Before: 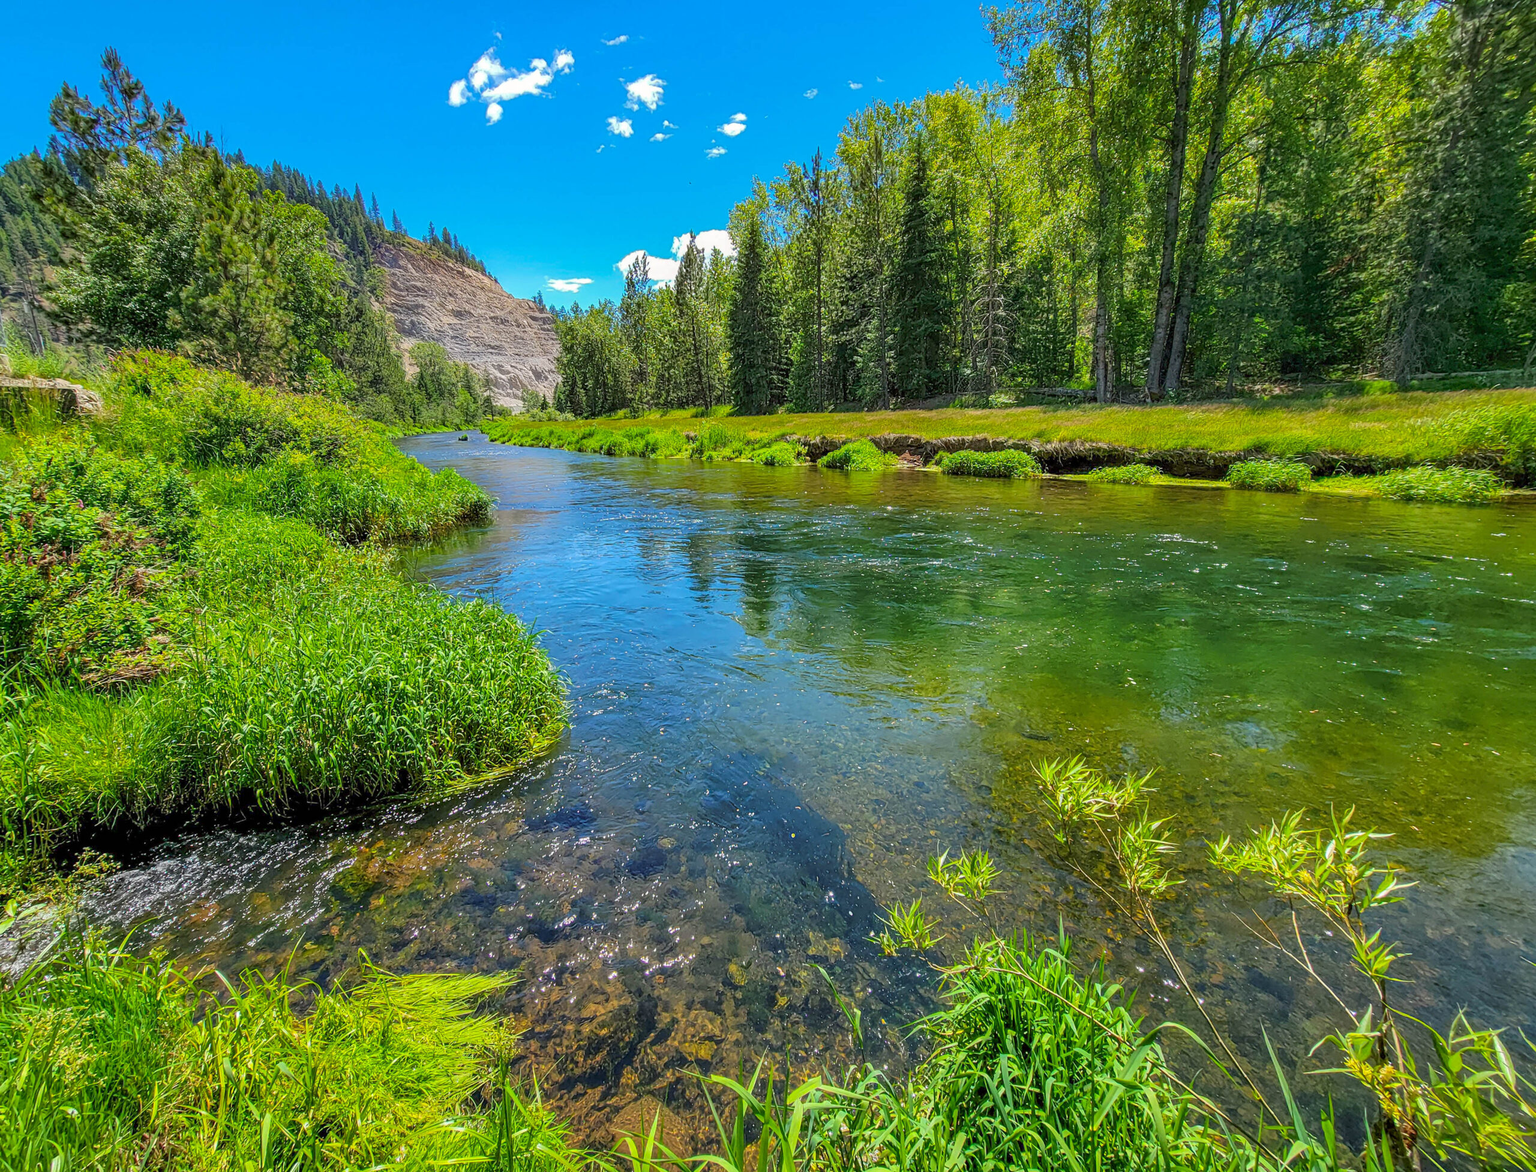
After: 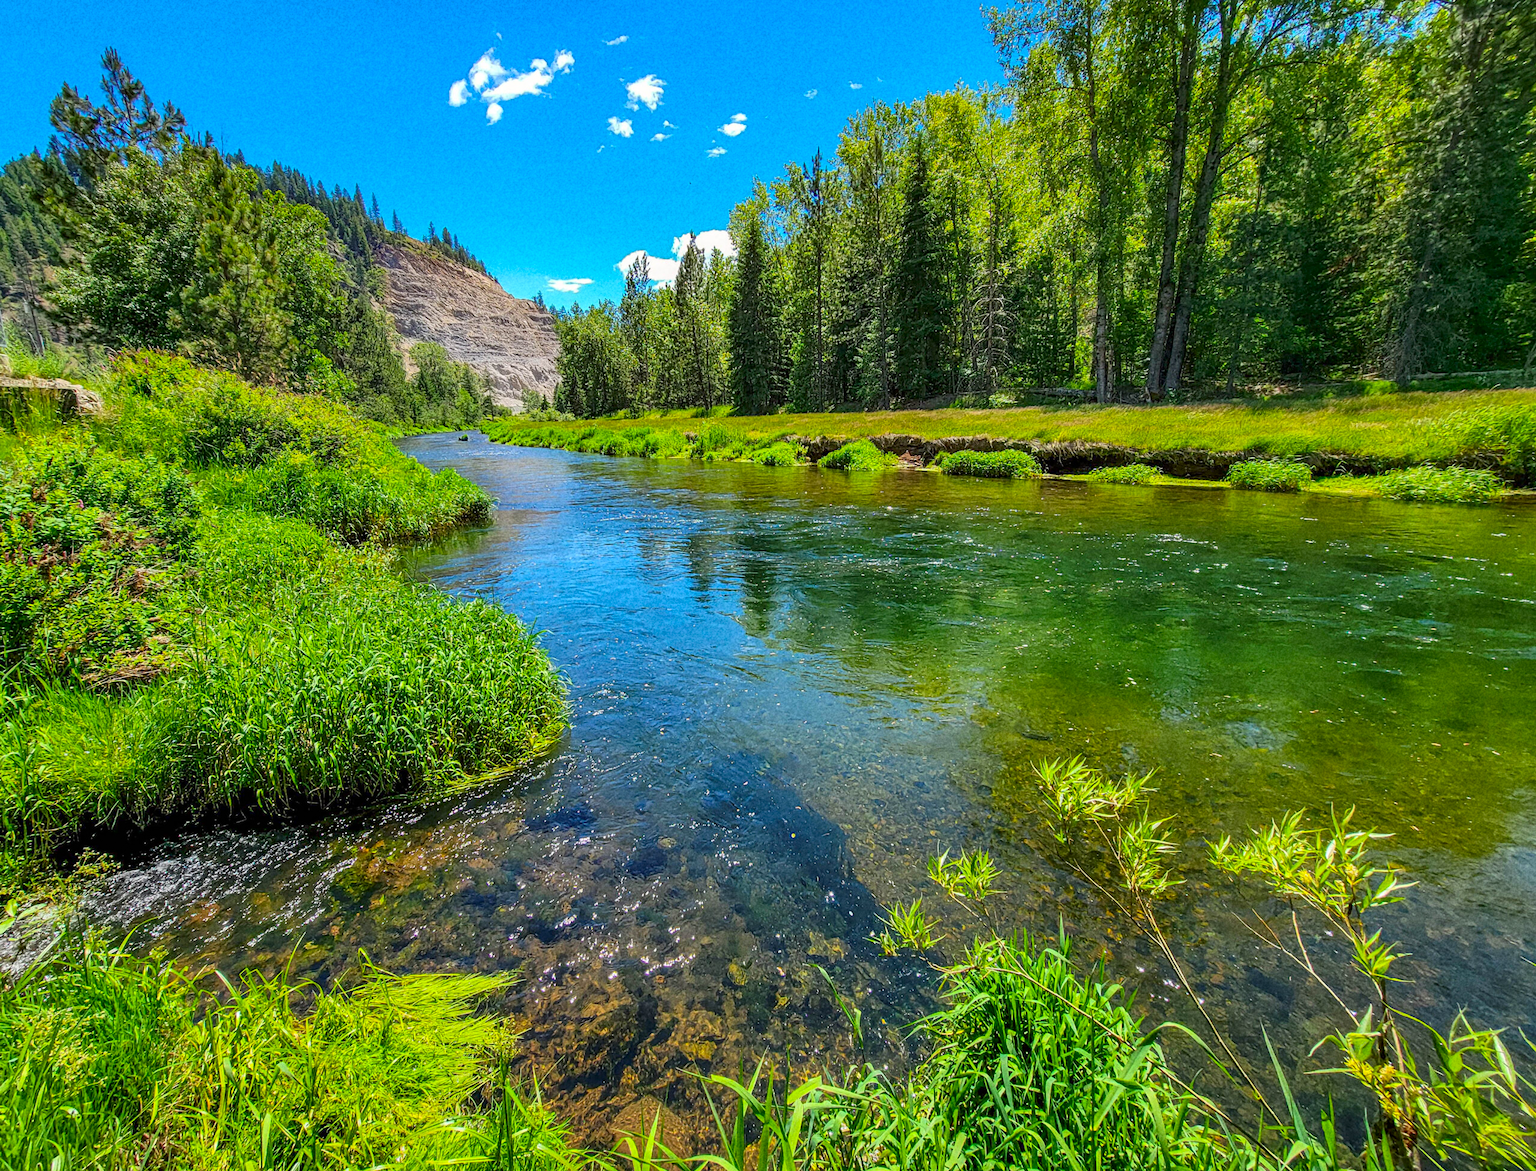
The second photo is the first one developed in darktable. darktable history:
contrast brightness saturation: contrast 0.15, brightness -0.01, saturation 0.1
grain: coarseness 22.88 ISO
